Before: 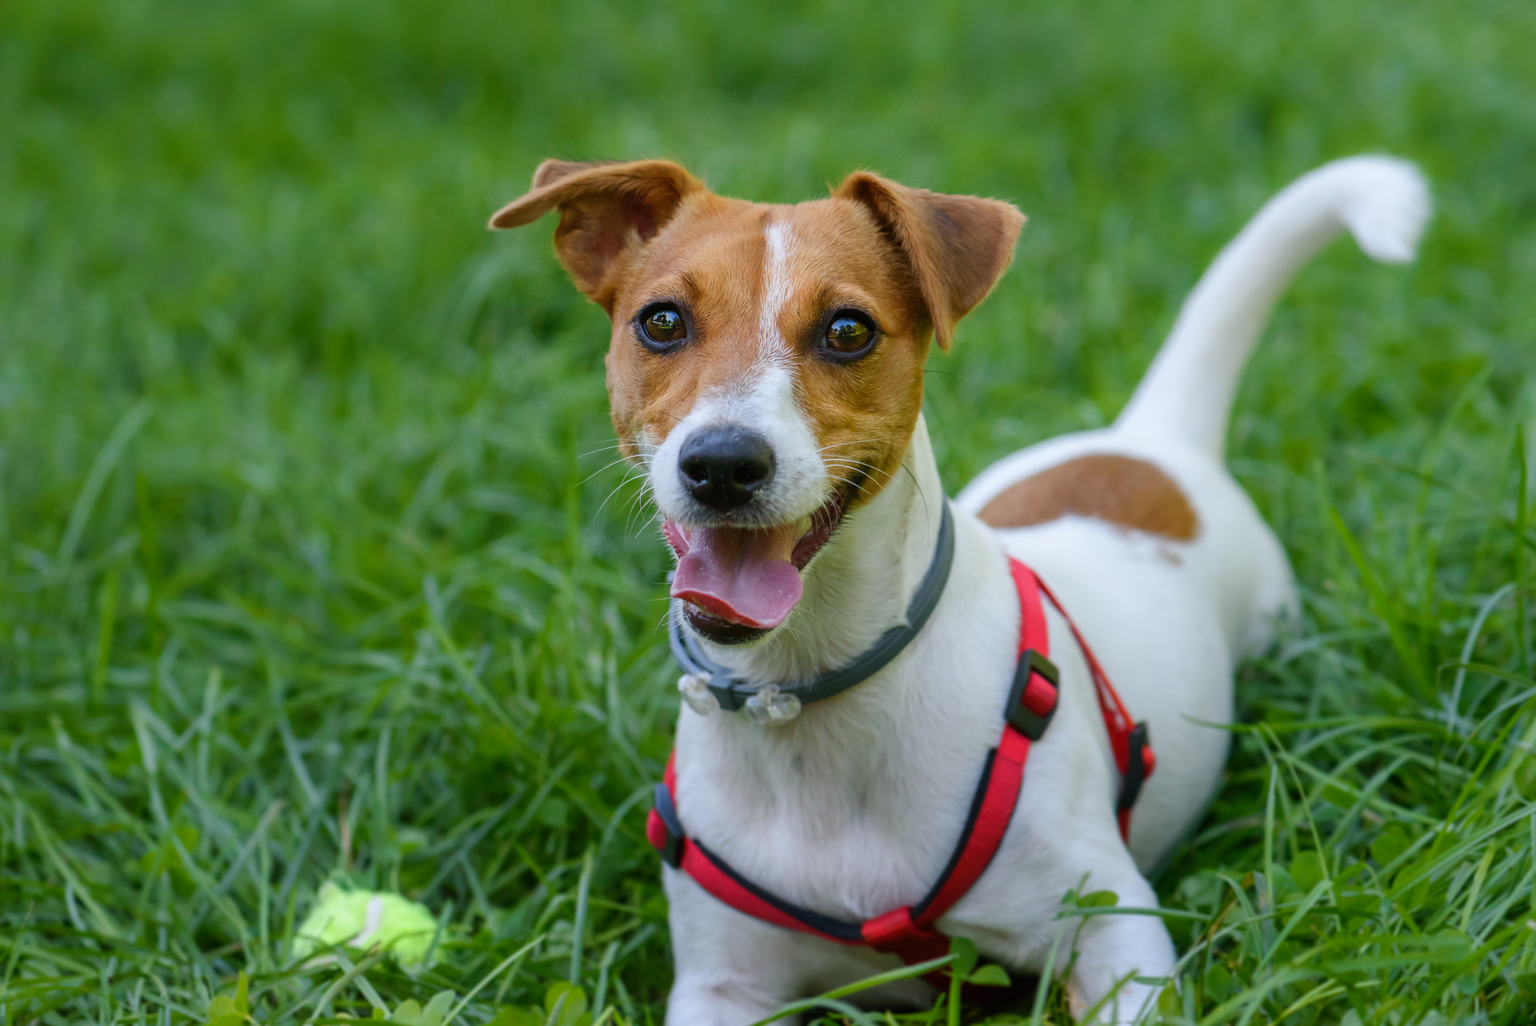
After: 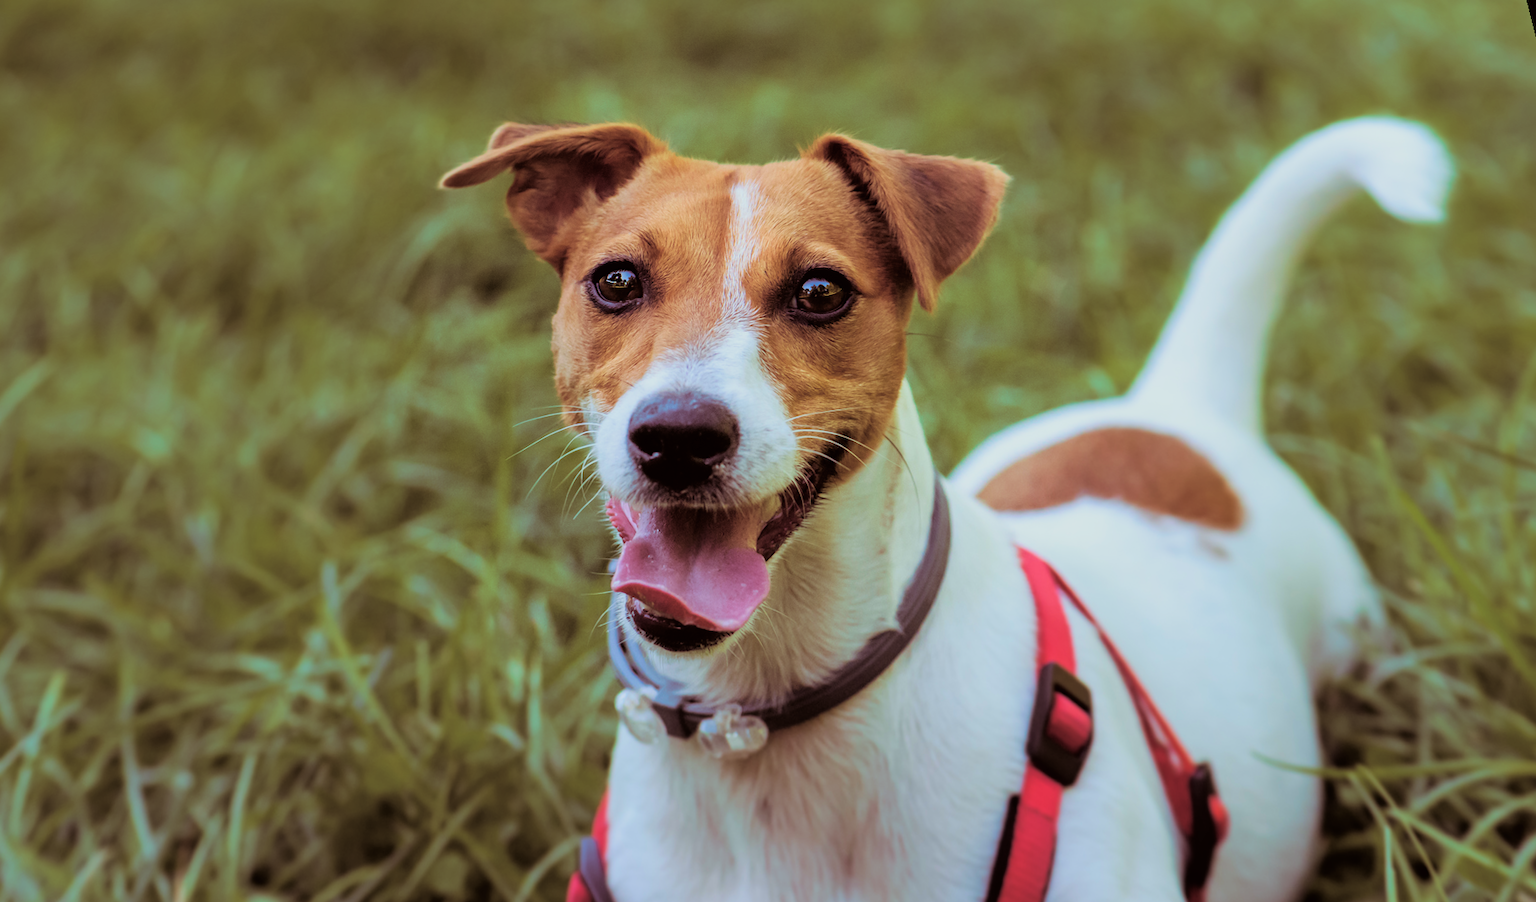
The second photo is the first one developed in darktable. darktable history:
velvia: on, module defaults
color correction: highlights a* -2.73, highlights b* -2.09, shadows a* 2.41, shadows b* 2.73
split-toning: on, module defaults
filmic rgb: black relative exposure -7.75 EV, white relative exposure 4.4 EV, threshold 3 EV, hardness 3.76, latitude 50%, contrast 1.1, color science v5 (2021), contrast in shadows safe, contrast in highlights safe, enable highlight reconstruction true
exposure: black level correction 0, exposure 0.3 EV, compensate highlight preservation false
crop: bottom 24.967%
rotate and perspective: rotation 0.72°, lens shift (vertical) -0.352, lens shift (horizontal) -0.051, crop left 0.152, crop right 0.859, crop top 0.019, crop bottom 0.964
shadows and highlights: shadows 29.61, highlights -30.47, low approximation 0.01, soften with gaussian
